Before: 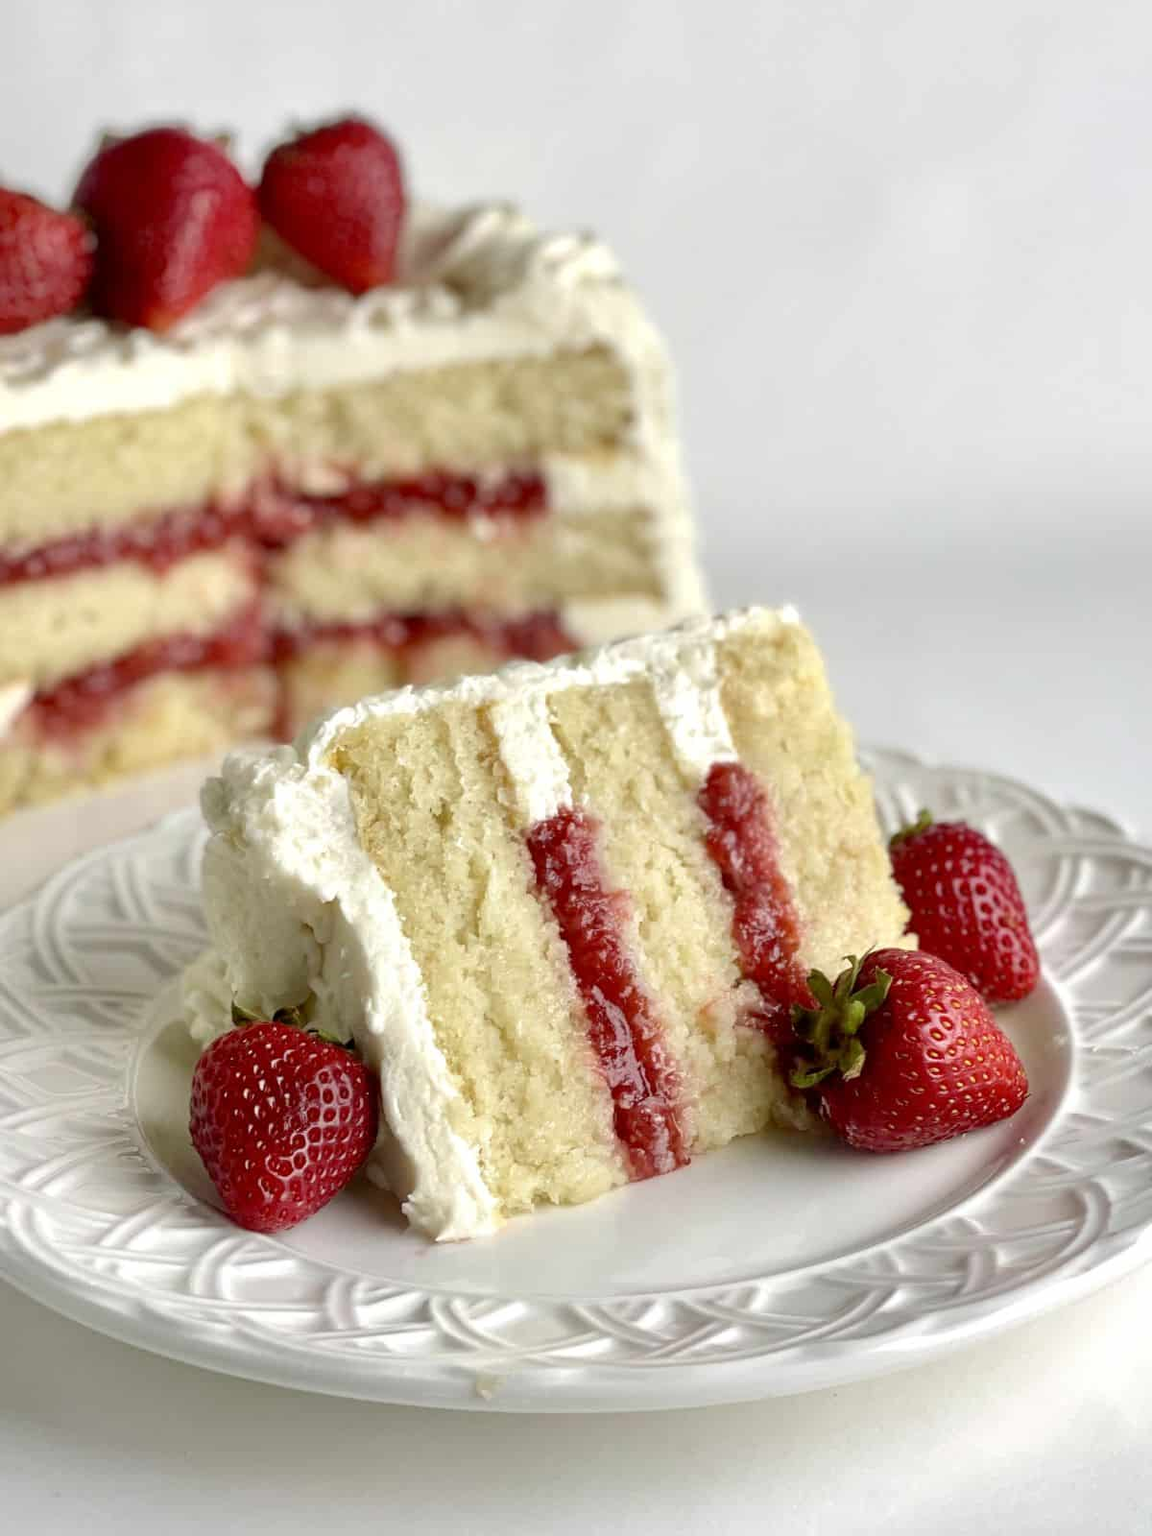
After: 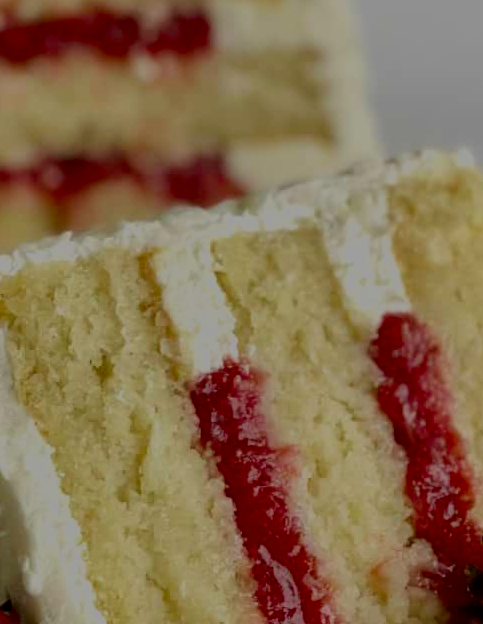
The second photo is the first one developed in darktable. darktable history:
filmic rgb: black relative exposure -8.02 EV, white relative exposure 8.01 EV, hardness 2.48, latitude 10.25%, contrast 0.715, highlights saturation mix 9.63%, shadows ↔ highlights balance 2.04%, color science v6 (2022), iterations of high-quality reconstruction 0
crop: left 29.867%, top 30.137%, right 29.713%, bottom 30.3%
contrast brightness saturation: contrast 0.096, brightness -0.278, saturation 0.144
